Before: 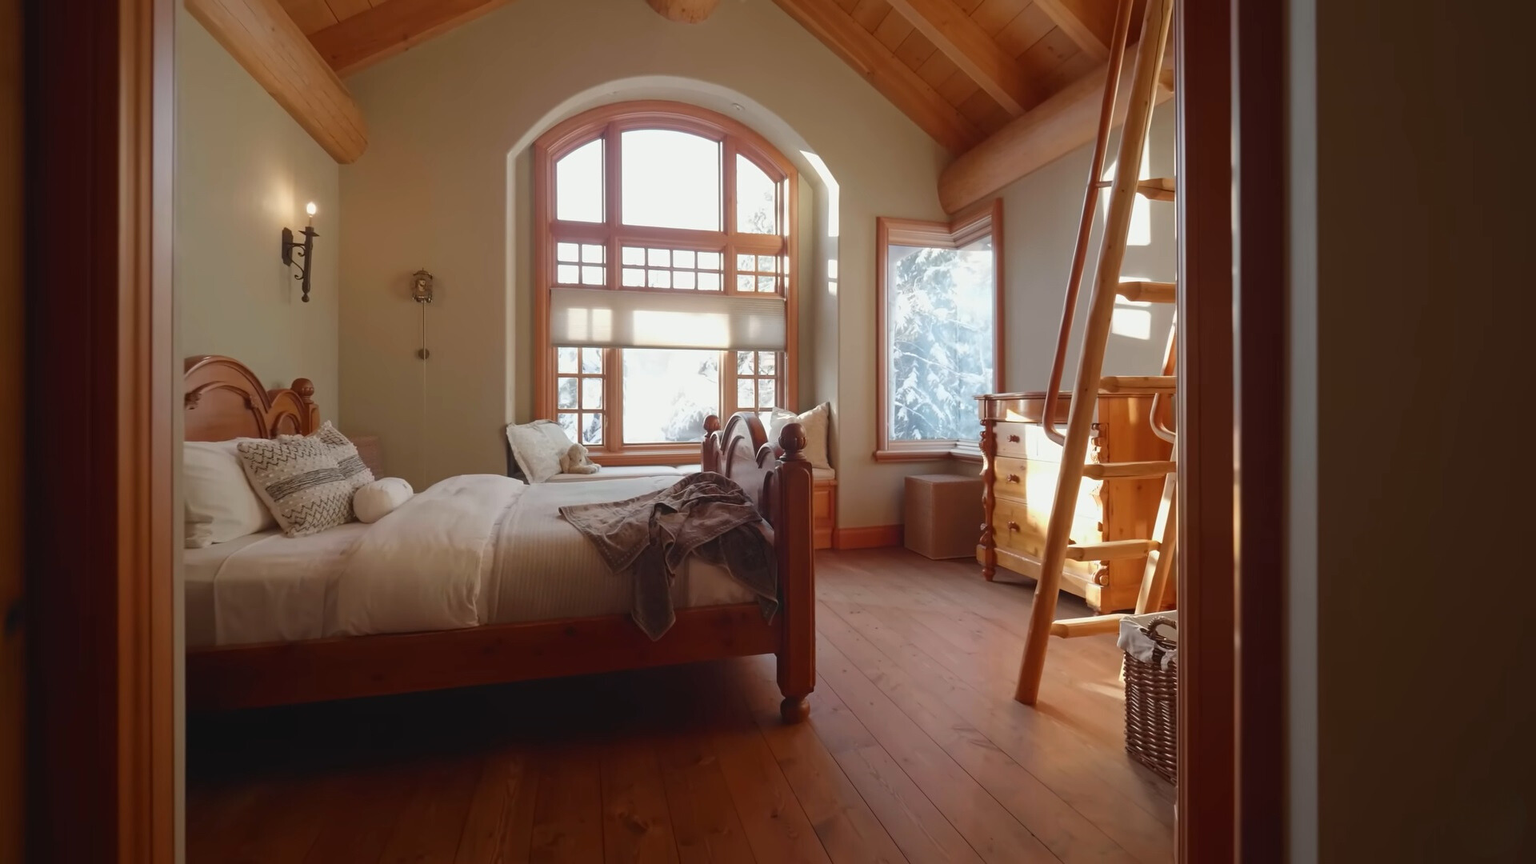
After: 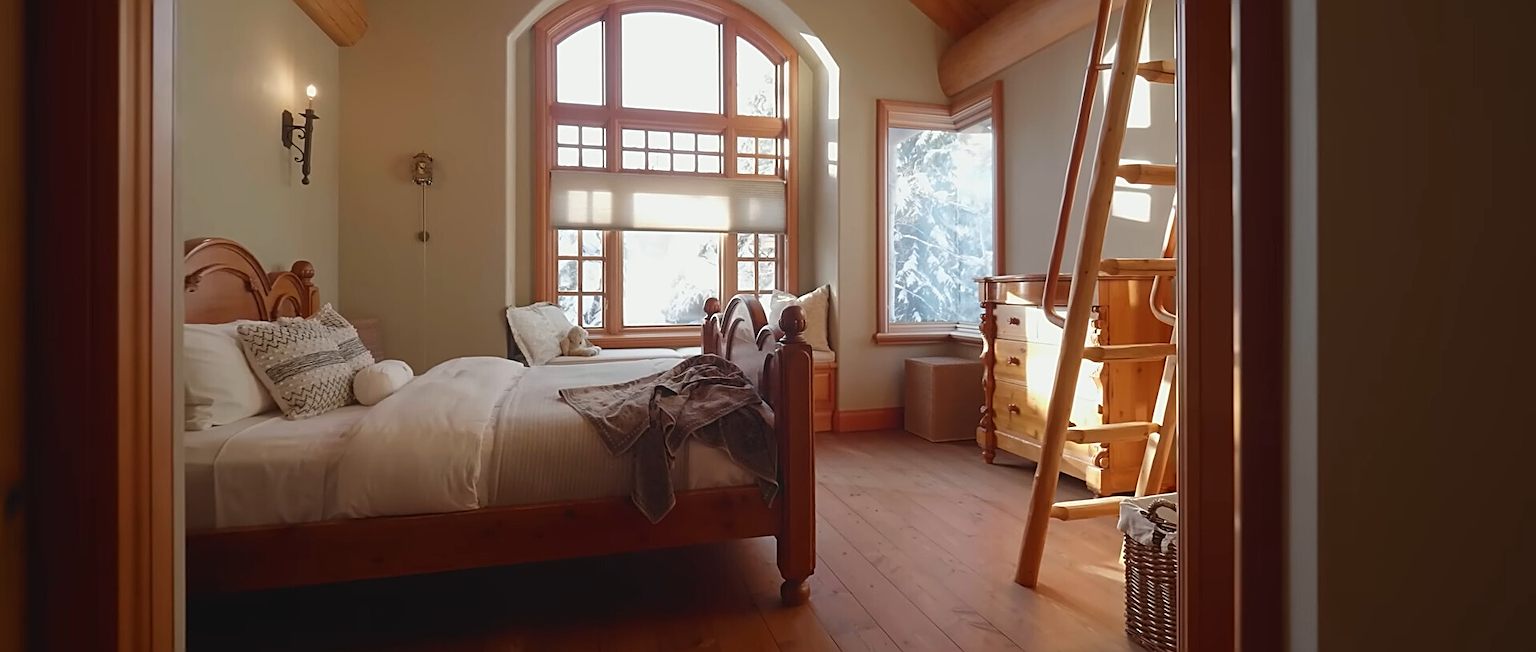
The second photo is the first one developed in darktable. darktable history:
sharpen: amount 0.596
crop: top 13.628%, bottom 10.904%
